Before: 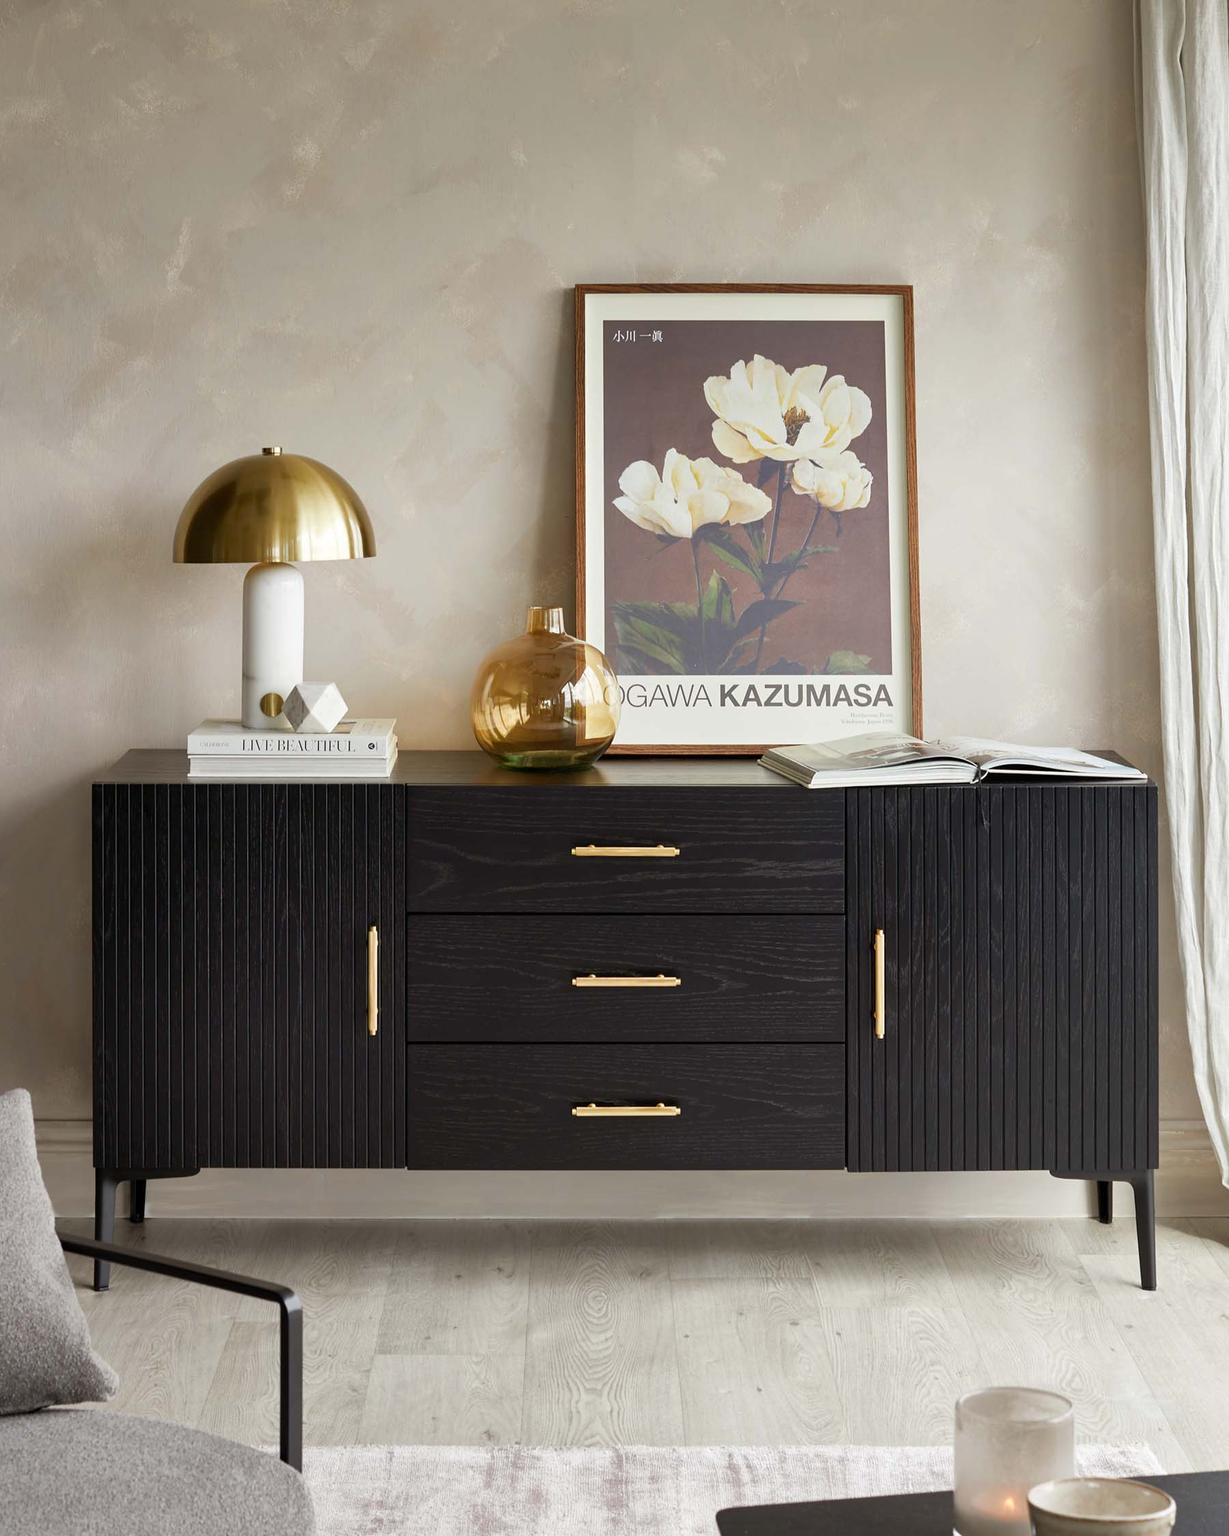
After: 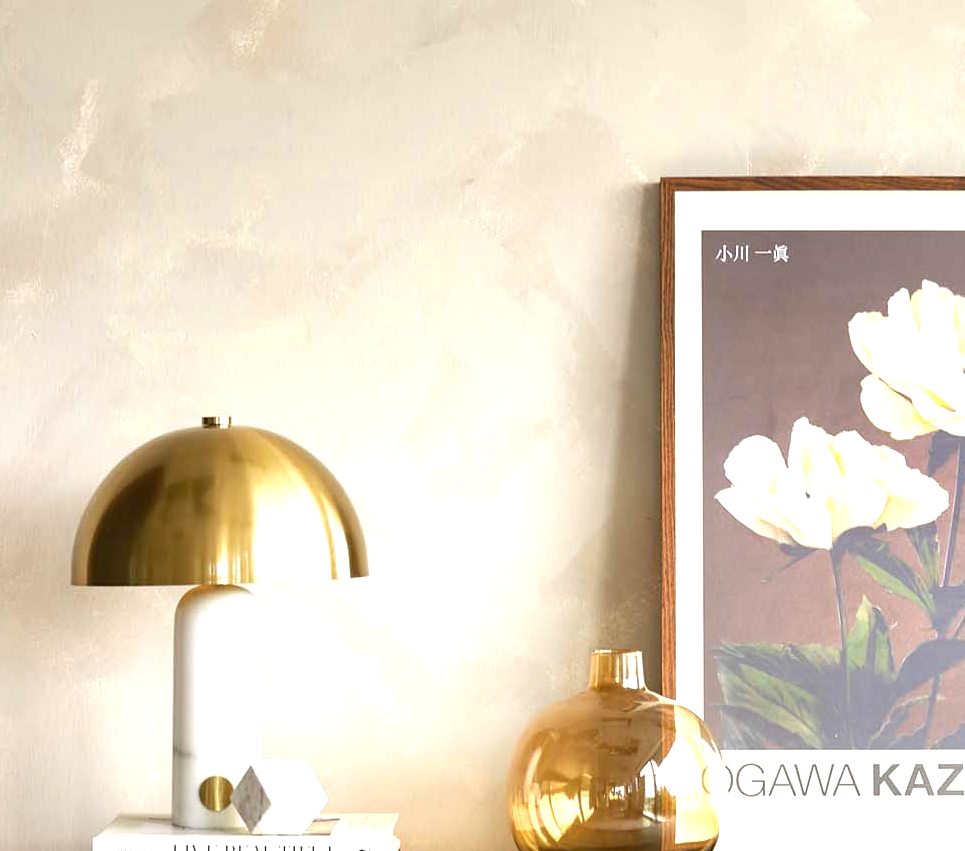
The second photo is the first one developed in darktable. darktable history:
crop: left 10.121%, top 10.631%, right 36.218%, bottom 51.526%
exposure: black level correction 0, exposure 1.1 EV, compensate highlight preservation false
